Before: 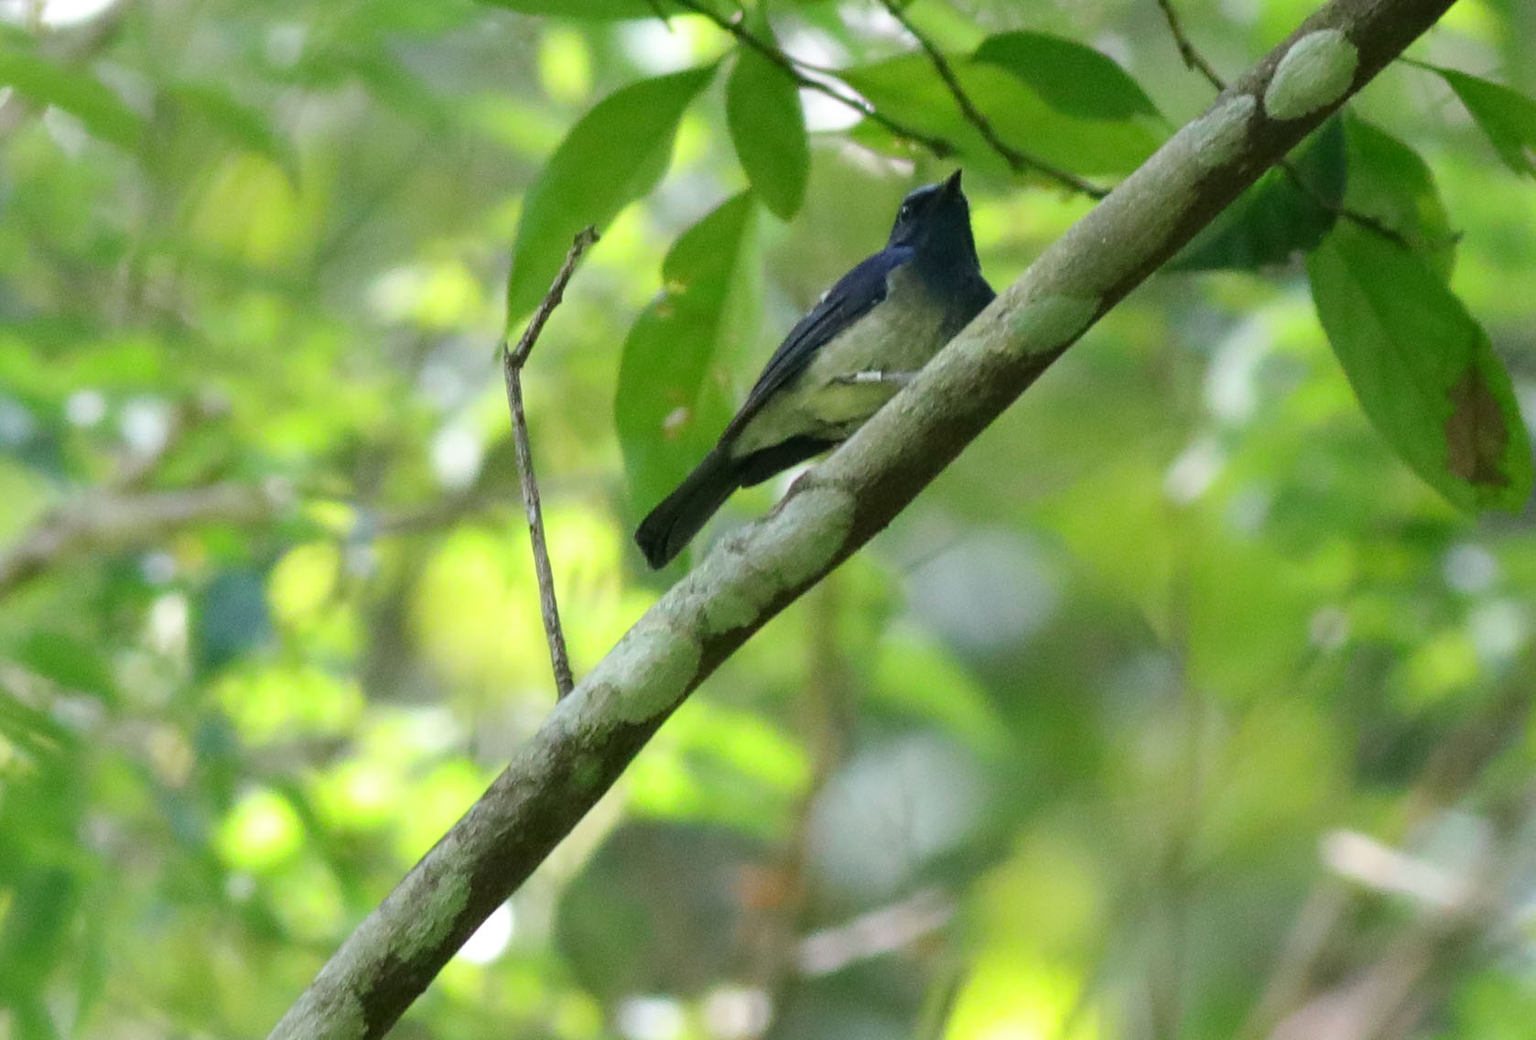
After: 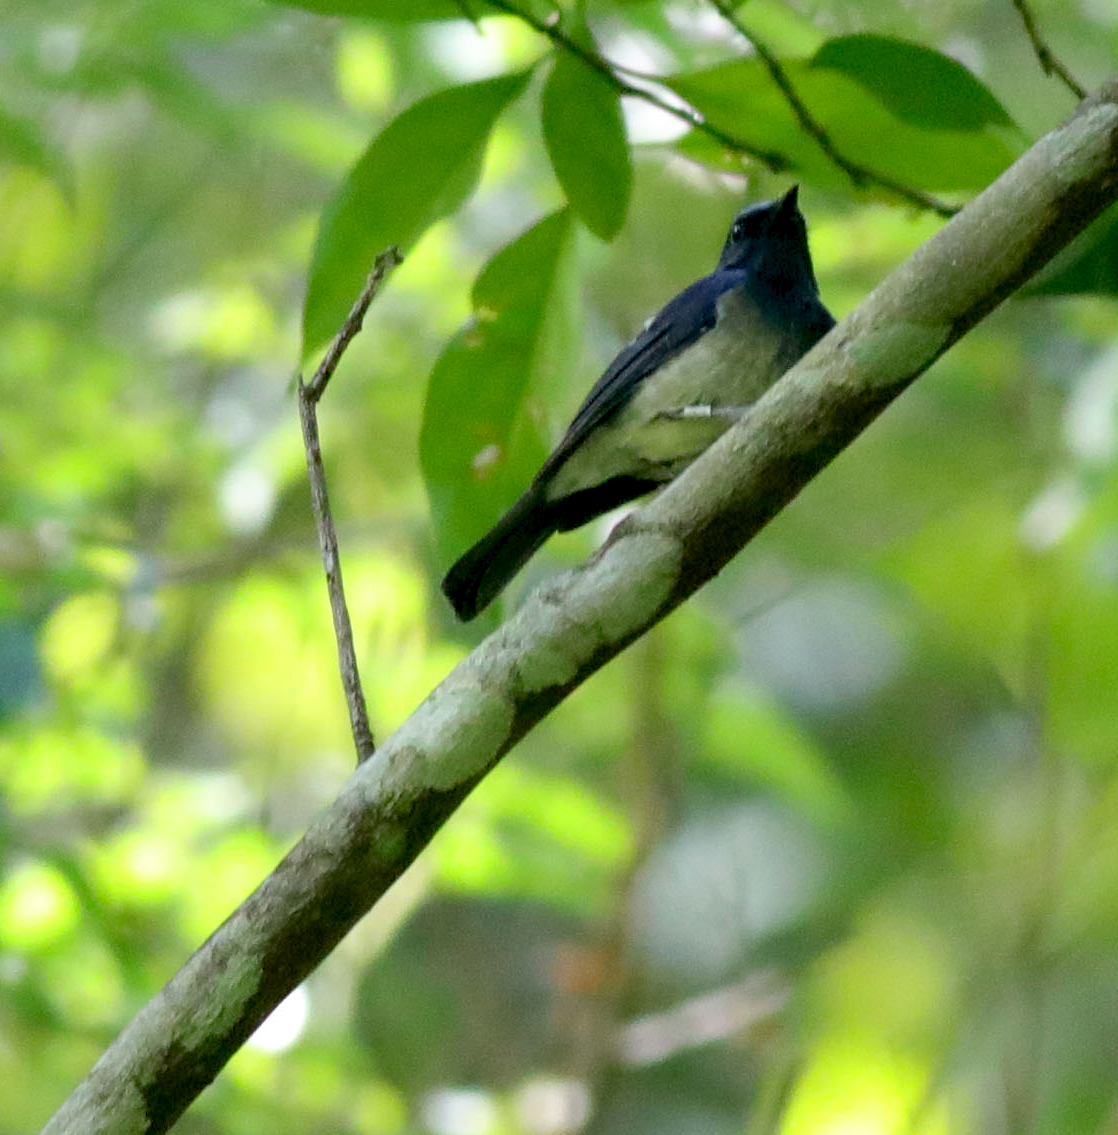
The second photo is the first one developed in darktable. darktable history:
exposure: black level correction 0.012, compensate highlight preservation false
crop and rotate: left 15.055%, right 18.278%
